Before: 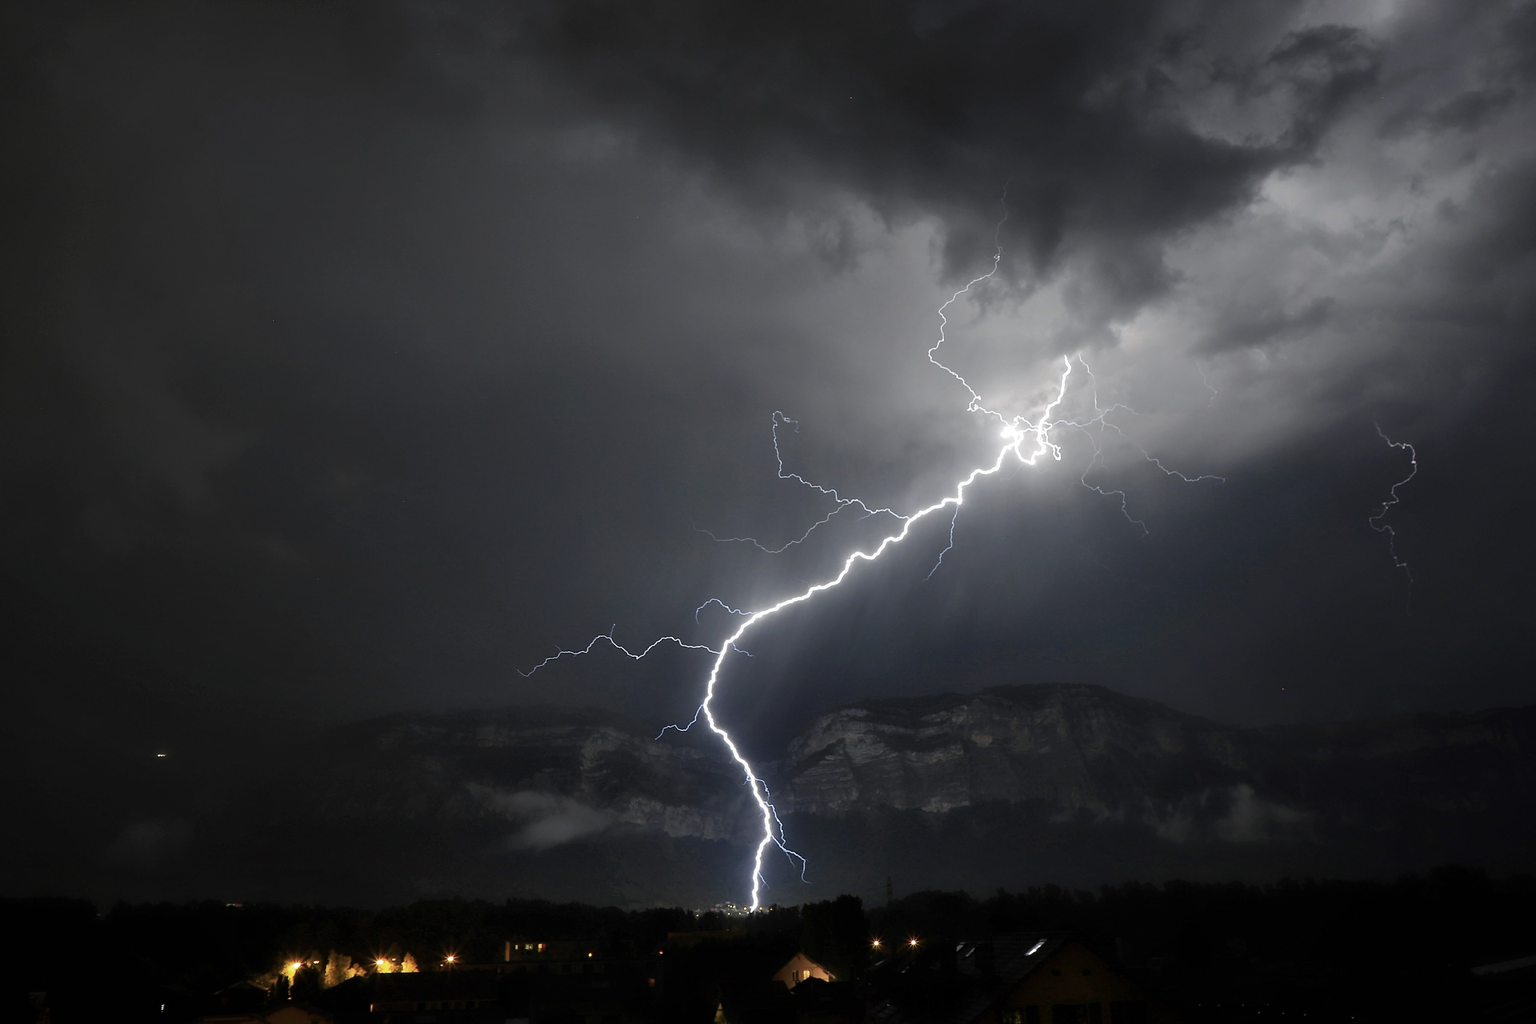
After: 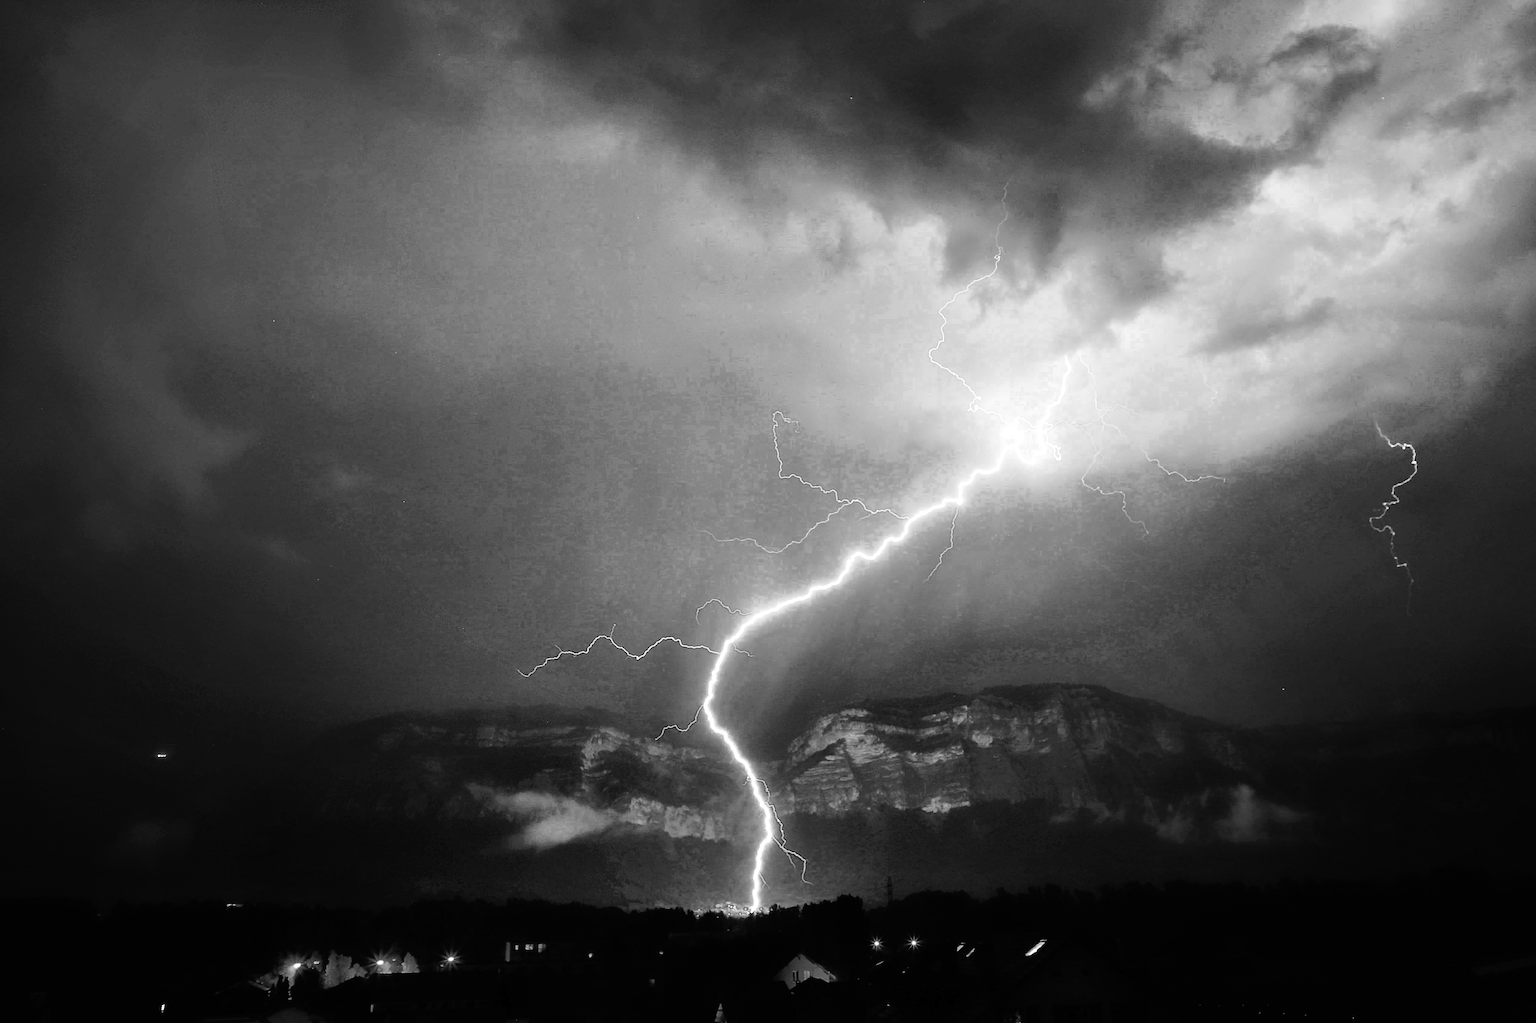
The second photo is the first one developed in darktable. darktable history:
color zones: curves: ch0 [(0.002, 0.429) (0.121, 0.212) (0.198, 0.113) (0.276, 0.344) (0.331, 0.541) (0.41, 0.56) (0.482, 0.289) (0.619, 0.227) (0.721, 0.18) (0.821, 0.435) (0.928, 0.555) (1, 0.587)]; ch1 [(0, 0) (0.143, 0) (0.286, 0) (0.429, 0) (0.571, 0) (0.714, 0) (0.857, 0)]
tone equalizer: -7 EV 0.161 EV, -6 EV 0.579 EV, -5 EV 1.18 EV, -4 EV 1.3 EV, -3 EV 1.13 EV, -2 EV 0.6 EV, -1 EV 0.166 EV
tone curve: curves: ch0 [(0, 0) (0.003, 0.006) (0.011, 0.007) (0.025, 0.01) (0.044, 0.015) (0.069, 0.023) (0.1, 0.031) (0.136, 0.045) (0.177, 0.066) (0.224, 0.098) (0.277, 0.139) (0.335, 0.194) (0.399, 0.254) (0.468, 0.346) (0.543, 0.45) (0.623, 0.56) (0.709, 0.667) (0.801, 0.78) (0.898, 0.891) (1, 1)], preserve colors none
exposure: exposure 0.128 EV, compensate highlight preservation false
base curve: curves: ch0 [(0, 0) (0.018, 0.026) (0.143, 0.37) (0.33, 0.731) (0.458, 0.853) (0.735, 0.965) (0.905, 0.986) (1, 1)]
